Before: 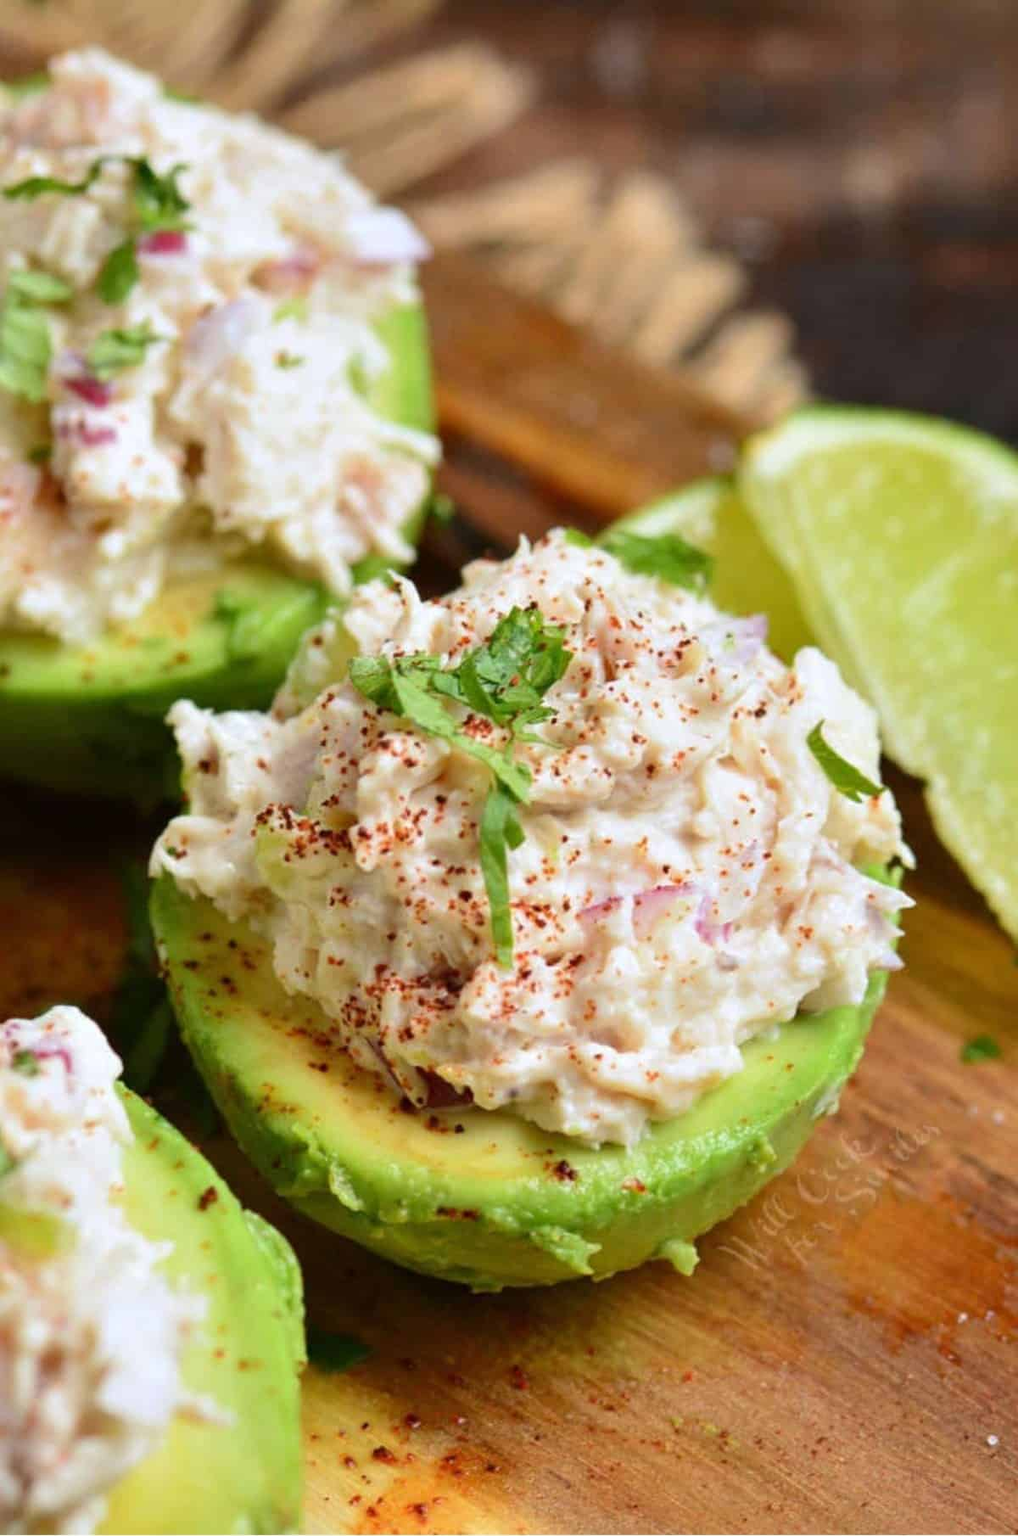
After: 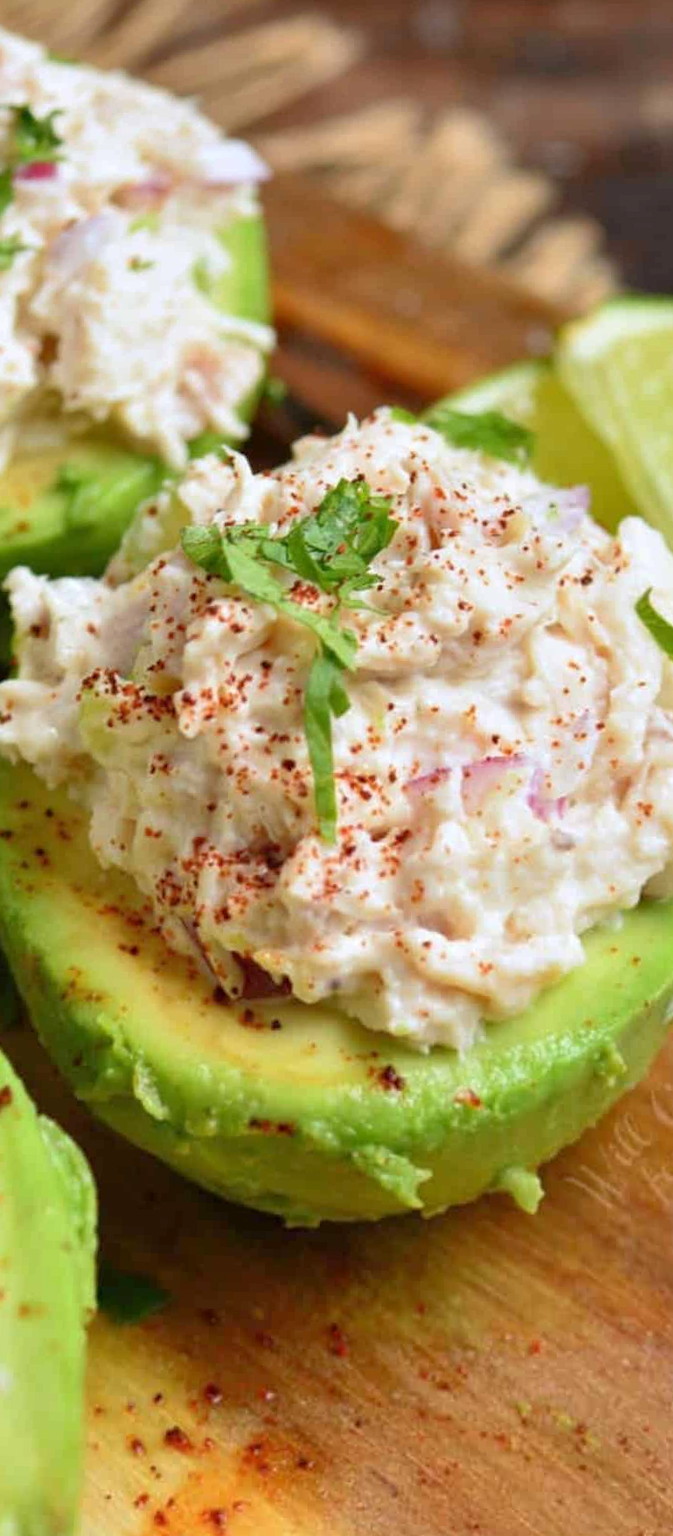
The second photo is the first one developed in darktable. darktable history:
rgb curve: curves: ch0 [(0, 0) (0.053, 0.068) (0.122, 0.128) (1, 1)]
crop: left 9.88%, right 12.664%
rotate and perspective: rotation 0.72°, lens shift (vertical) -0.352, lens shift (horizontal) -0.051, crop left 0.152, crop right 0.859, crop top 0.019, crop bottom 0.964
